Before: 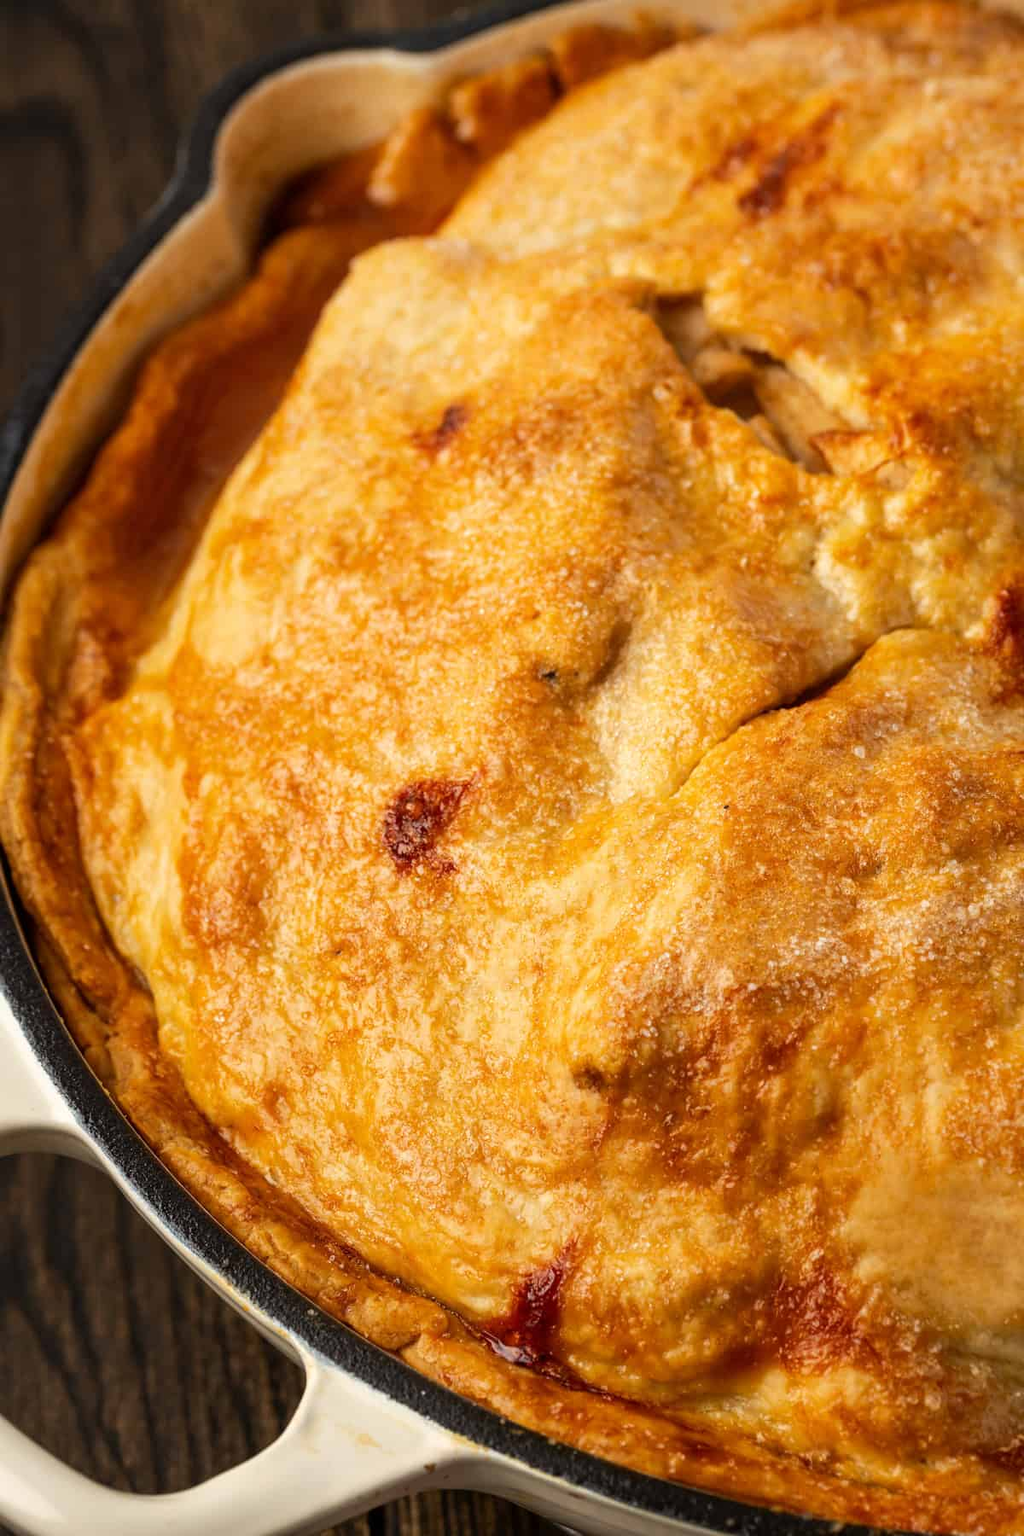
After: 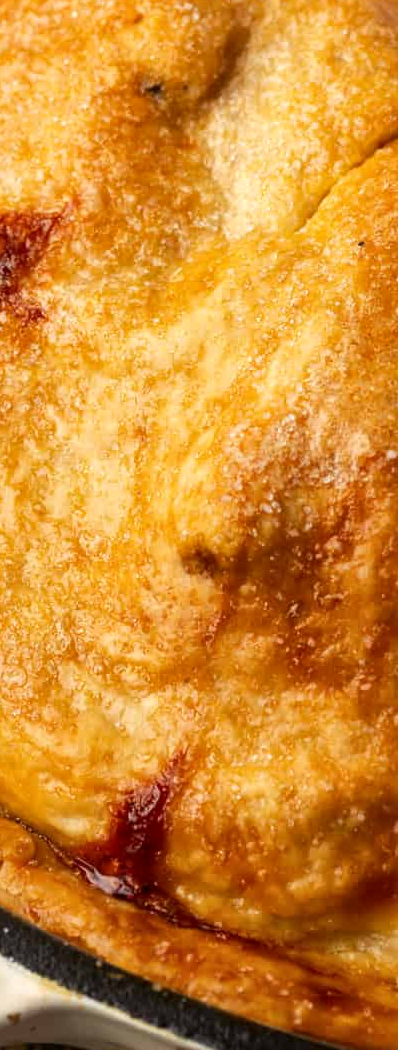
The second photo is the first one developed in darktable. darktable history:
local contrast: mode bilateral grid, contrast 19, coarseness 51, detail 119%, midtone range 0.2
crop: left 40.902%, top 39.017%, right 25.923%, bottom 2.638%
